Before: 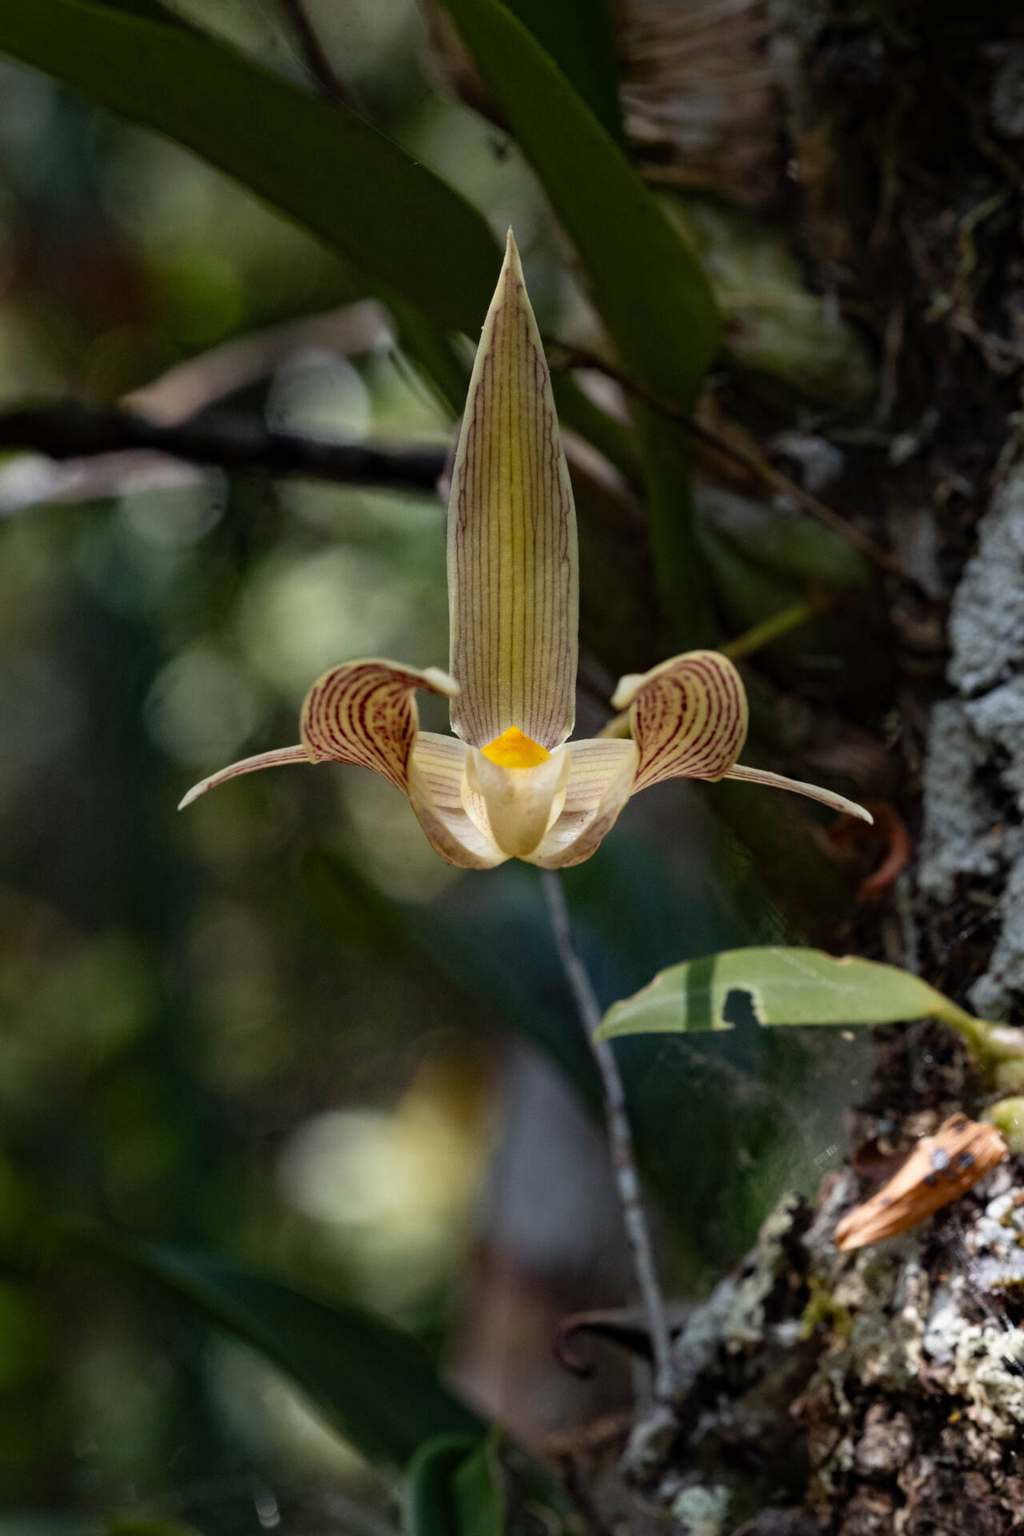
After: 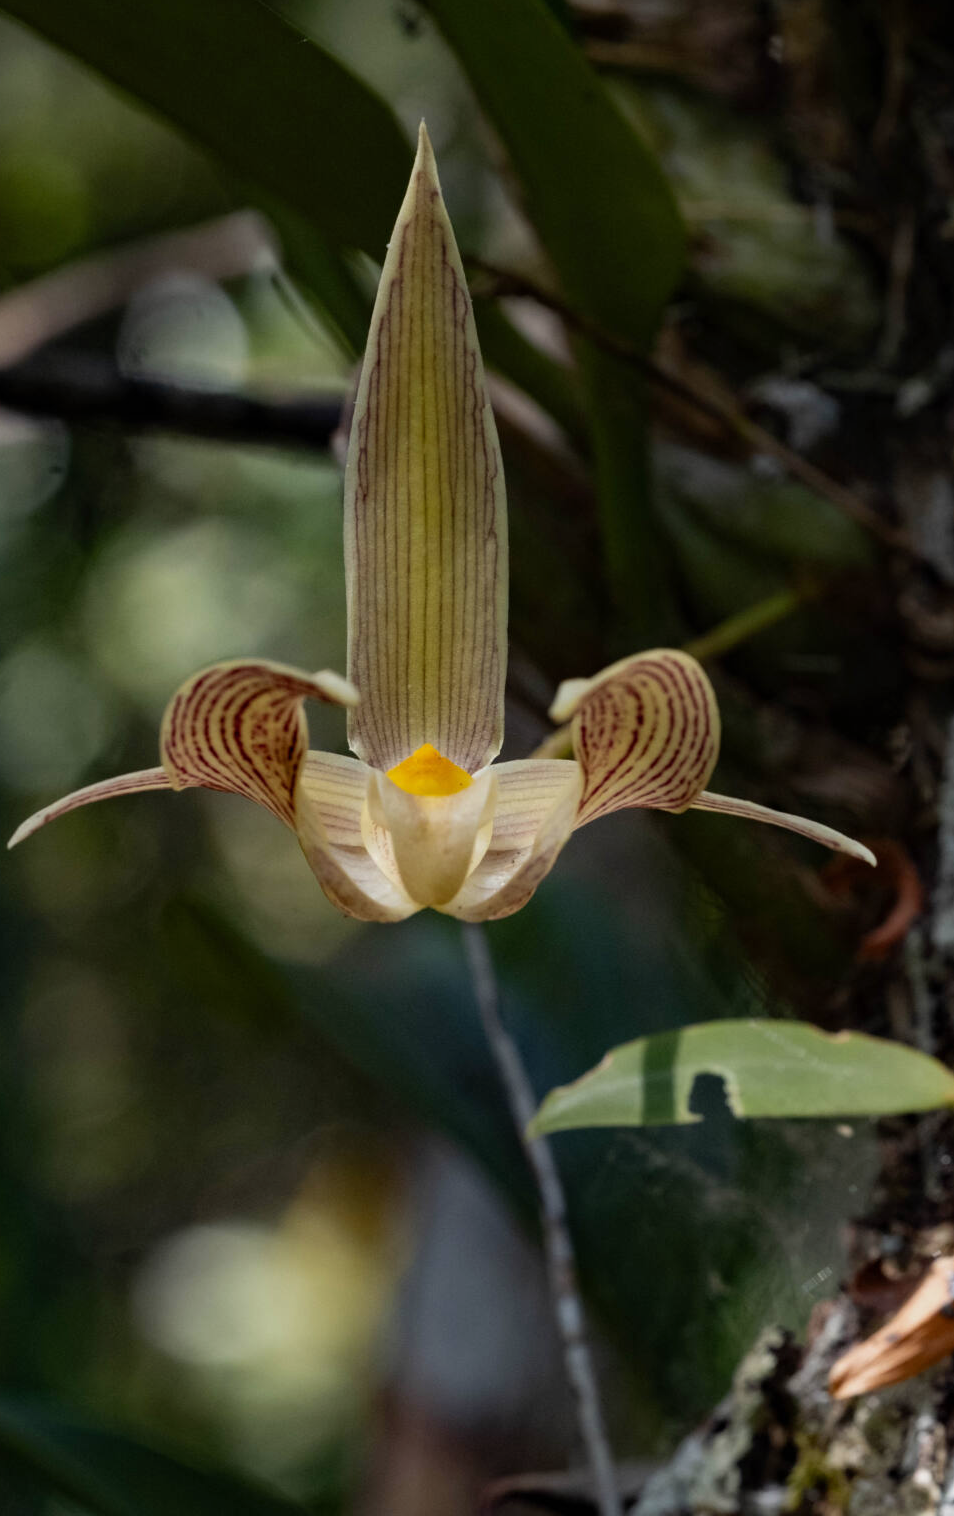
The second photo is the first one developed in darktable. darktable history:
crop: left 16.814%, top 8.569%, right 8.201%, bottom 12.462%
exposure: exposure -0.25 EV, compensate highlight preservation false
